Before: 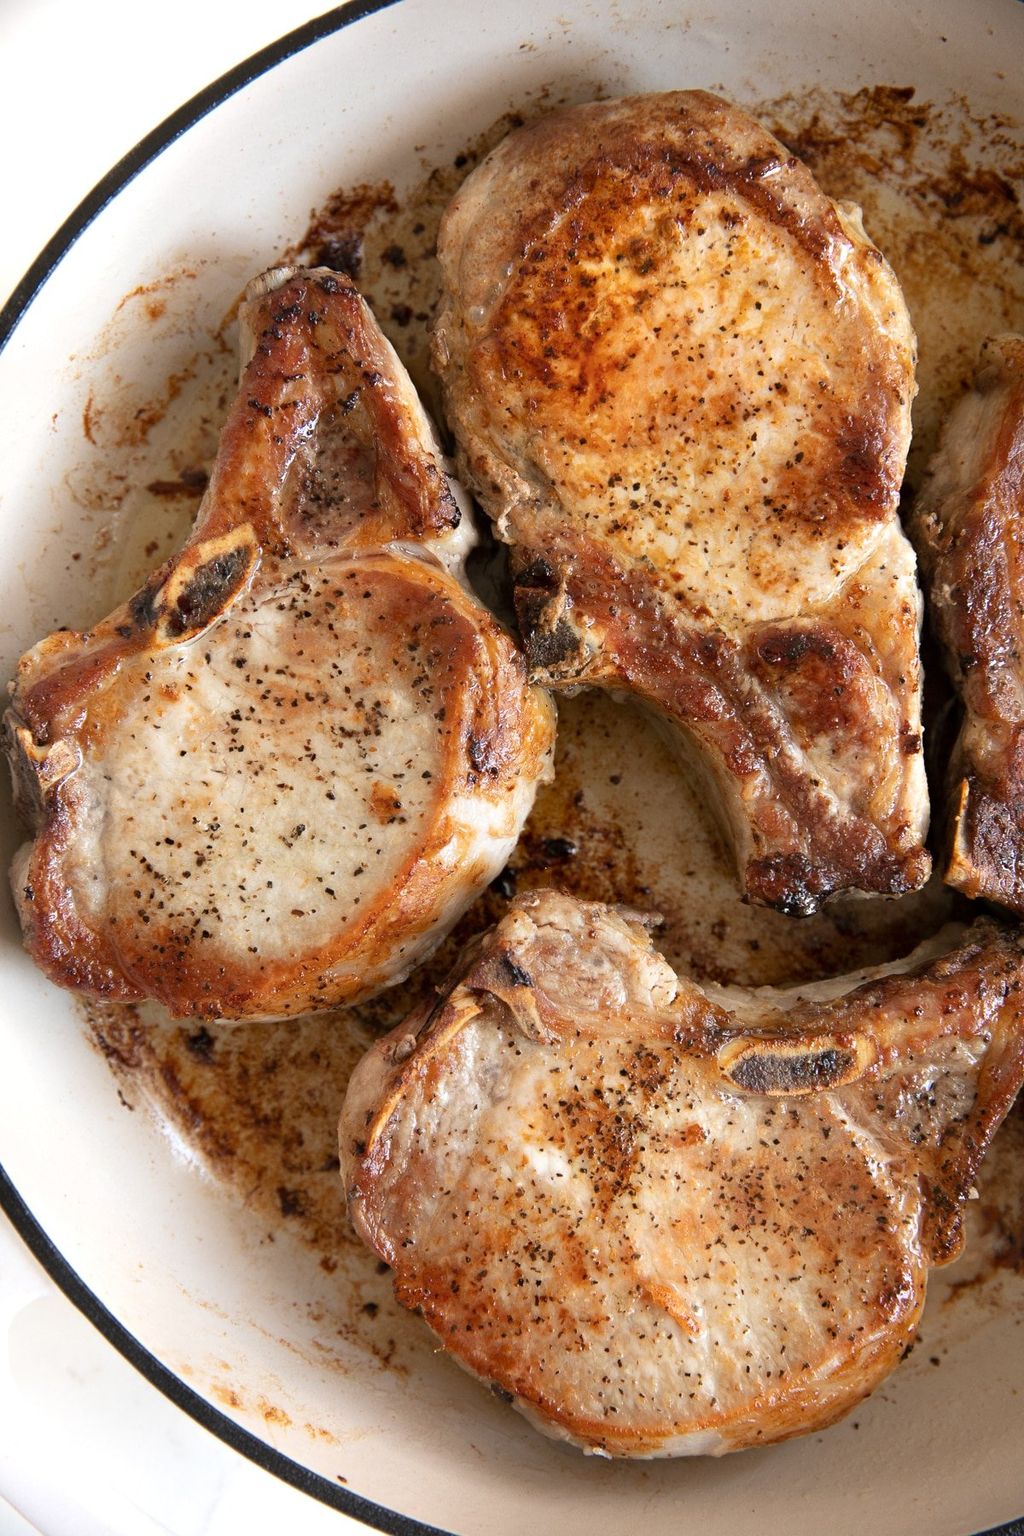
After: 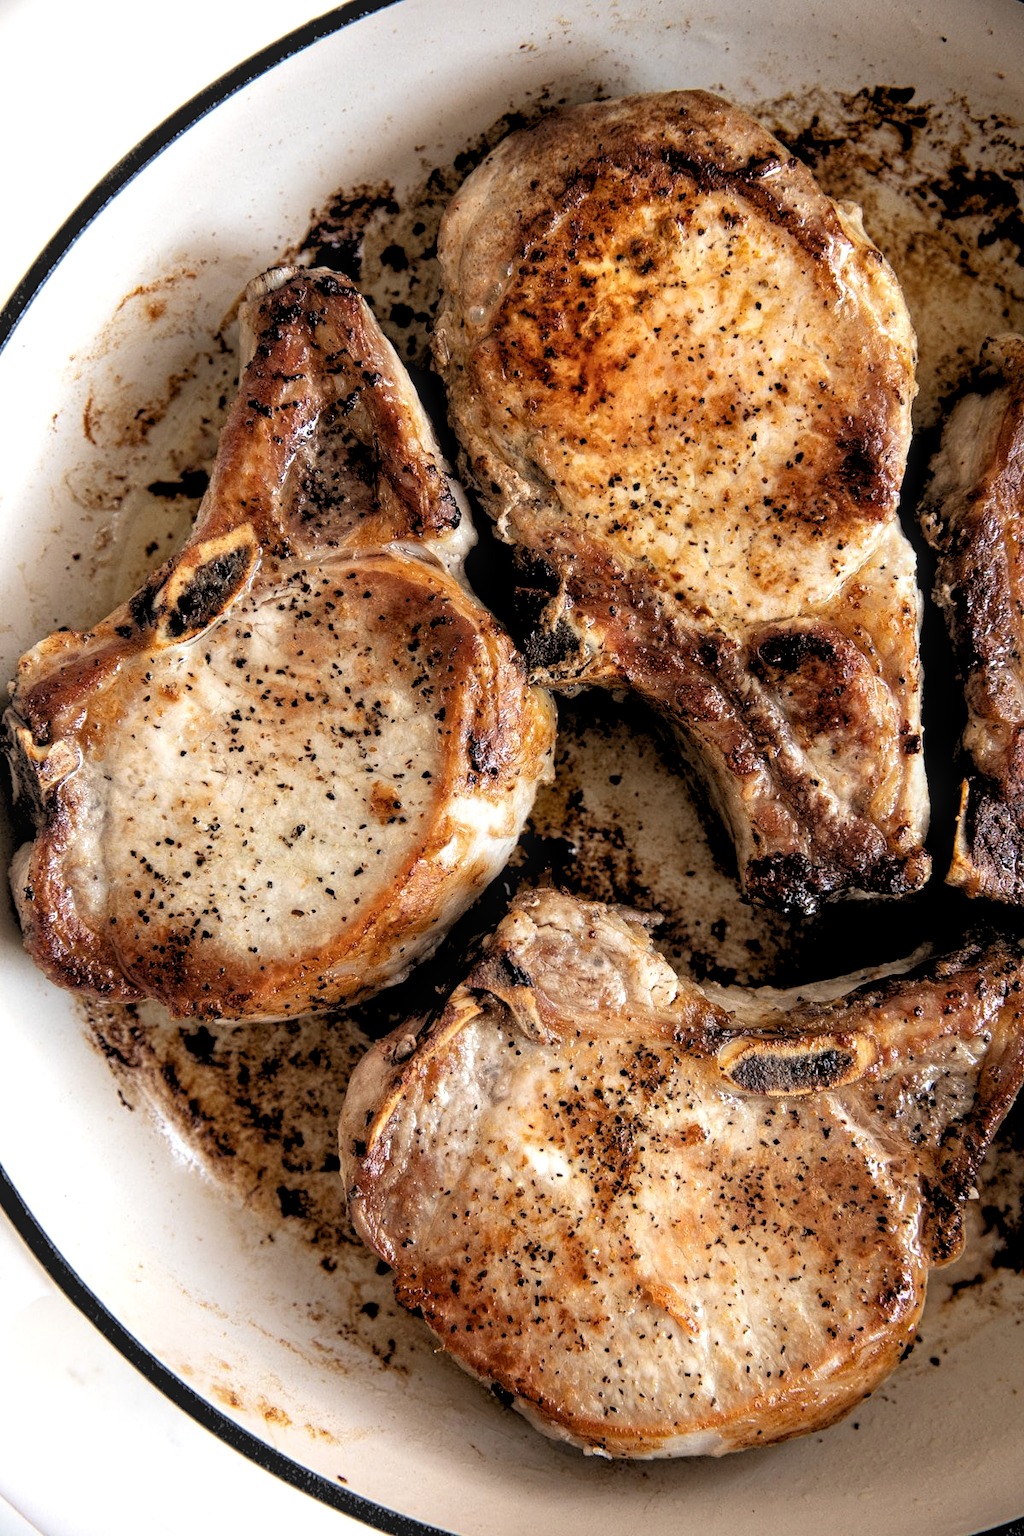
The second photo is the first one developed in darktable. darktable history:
local contrast: on, module defaults
rgb levels: levels [[0.034, 0.472, 0.904], [0, 0.5, 1], [0, 0.5, 1]]
white balance: emerald 1
